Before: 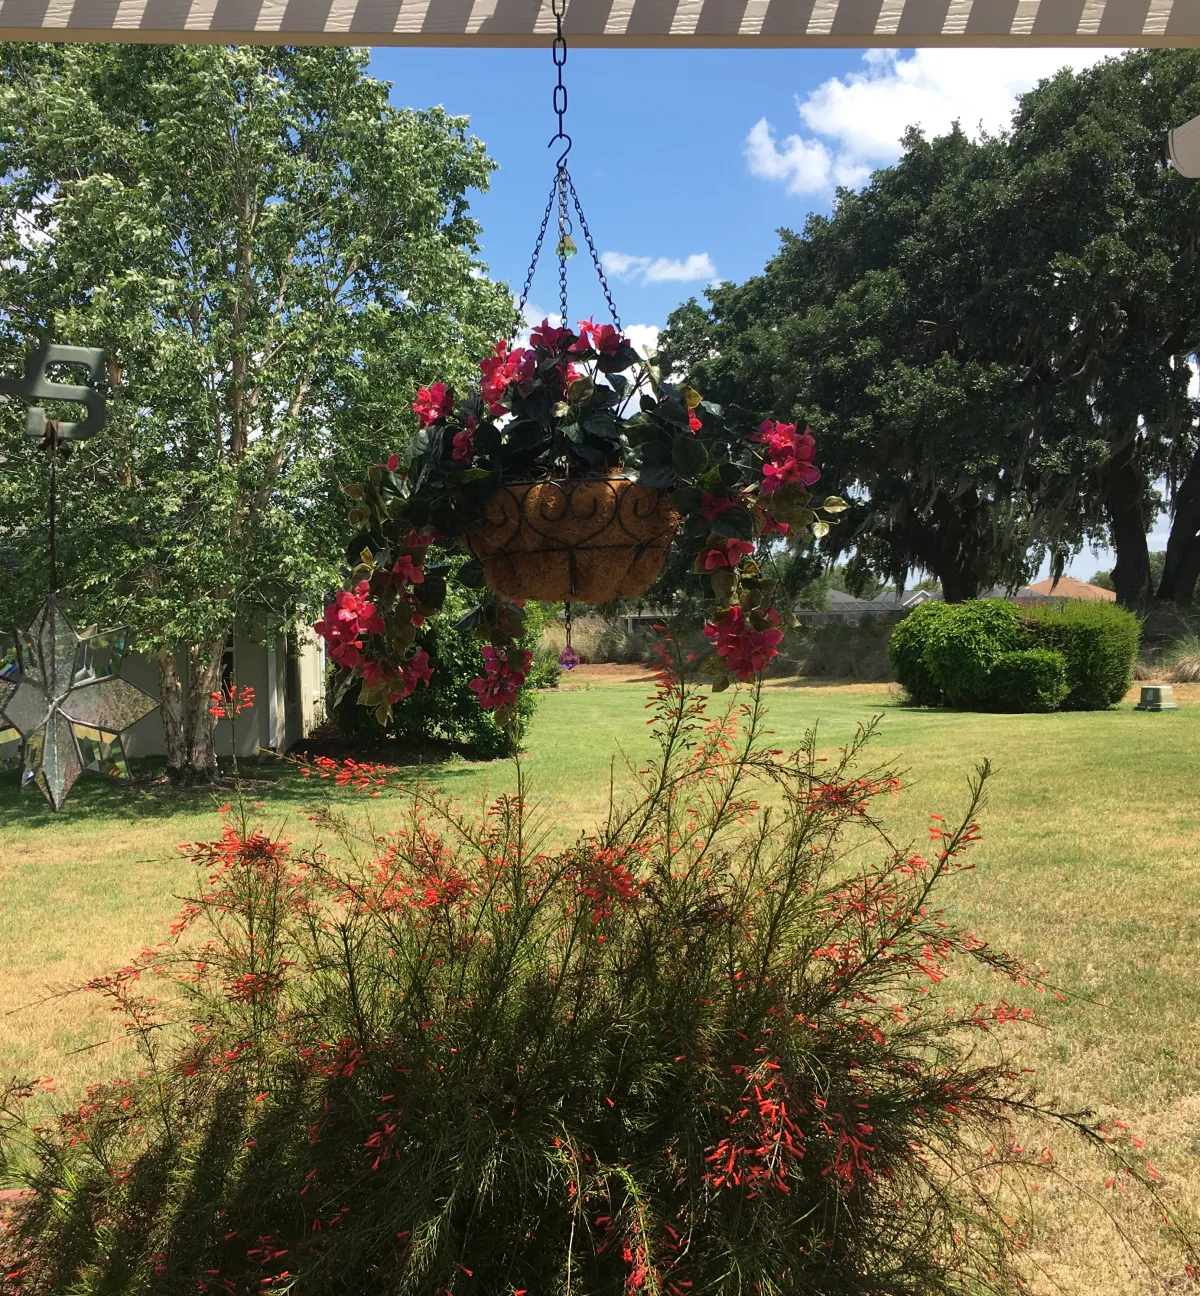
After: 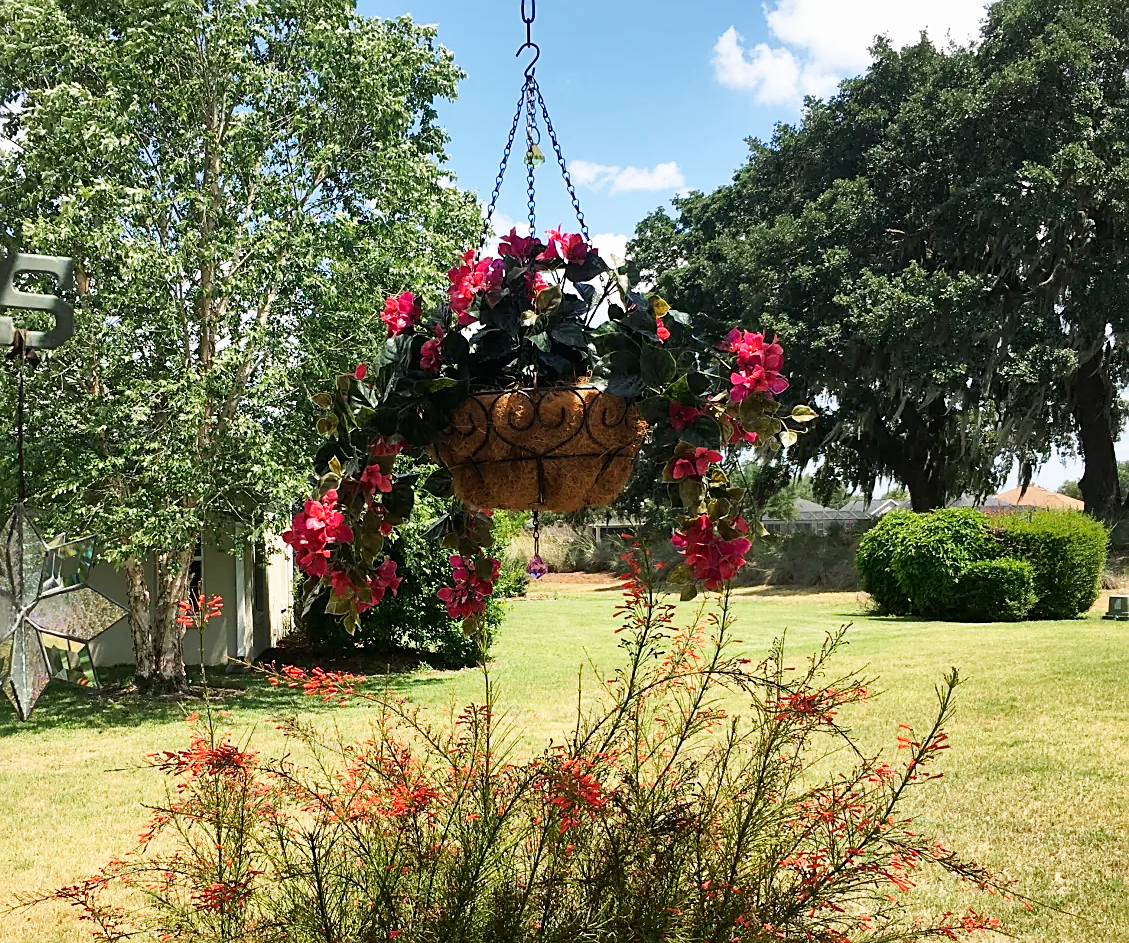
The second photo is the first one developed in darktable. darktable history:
crop: left 2.706%, top 7.031%, right 3.134%, bottom 20.135%
sharpen: on, module defaults
shadows and highlights: low approximation 0.01, soften with gaussian
exposure: exposure -0.154 EV, compensate highlight preservation false
base curve: curves: ch0 [(0, 0) (0.005, 0.002) (0.15, 0.3) (0.4, 0.7) (0.75, 0.95) (1, 1)], preserve colors none
